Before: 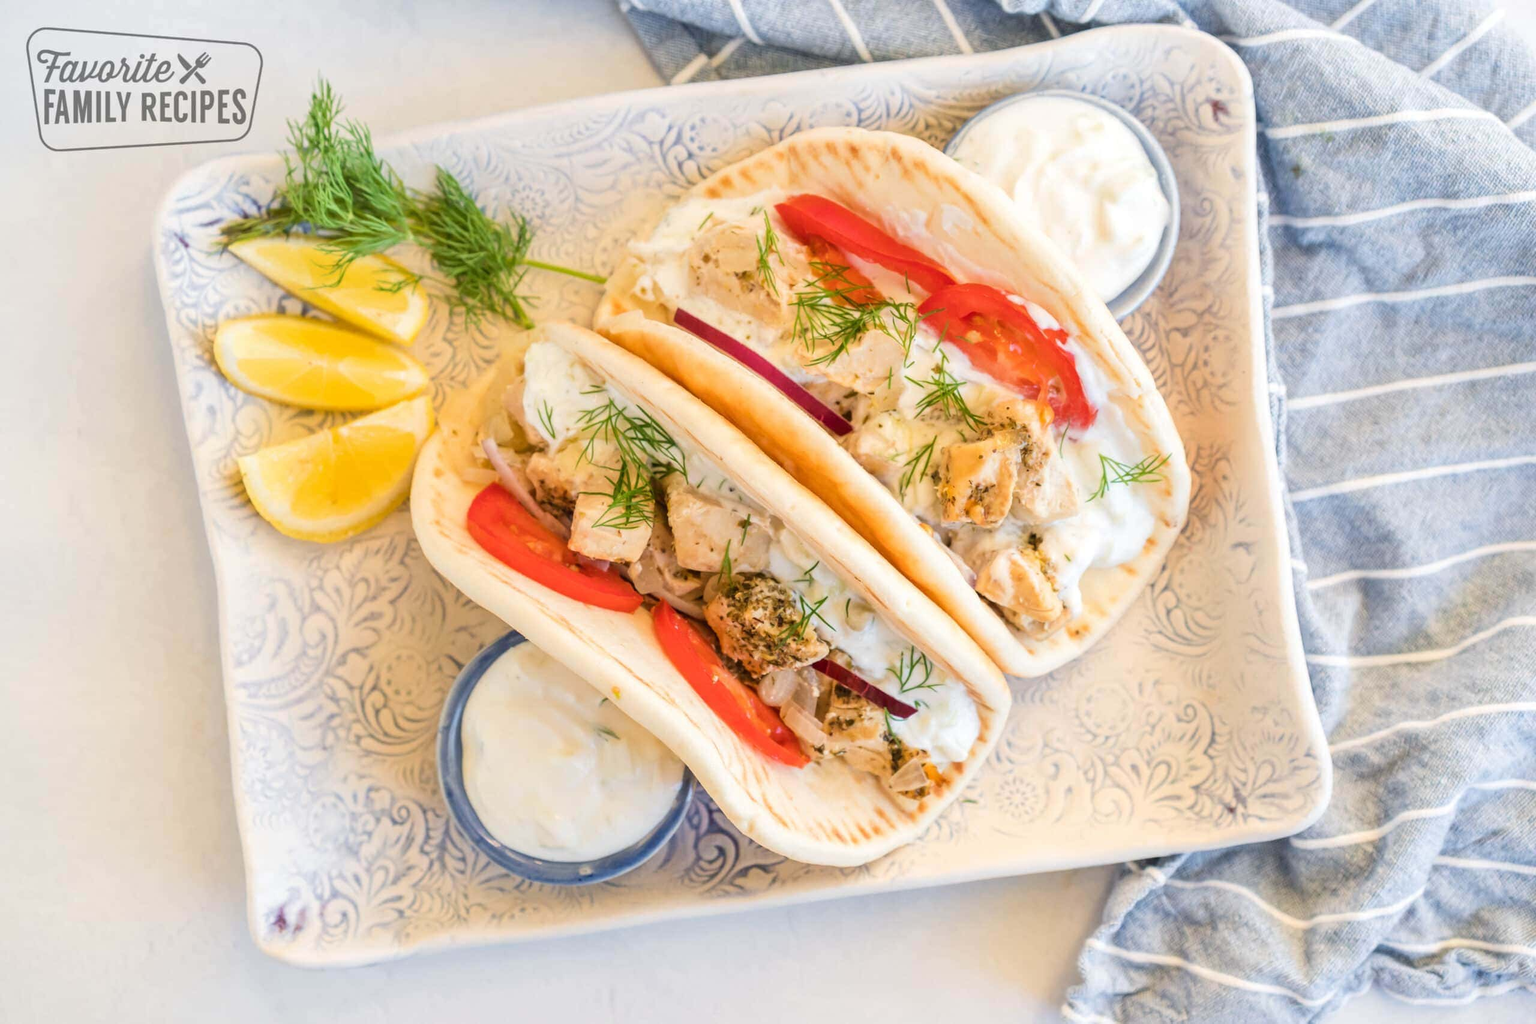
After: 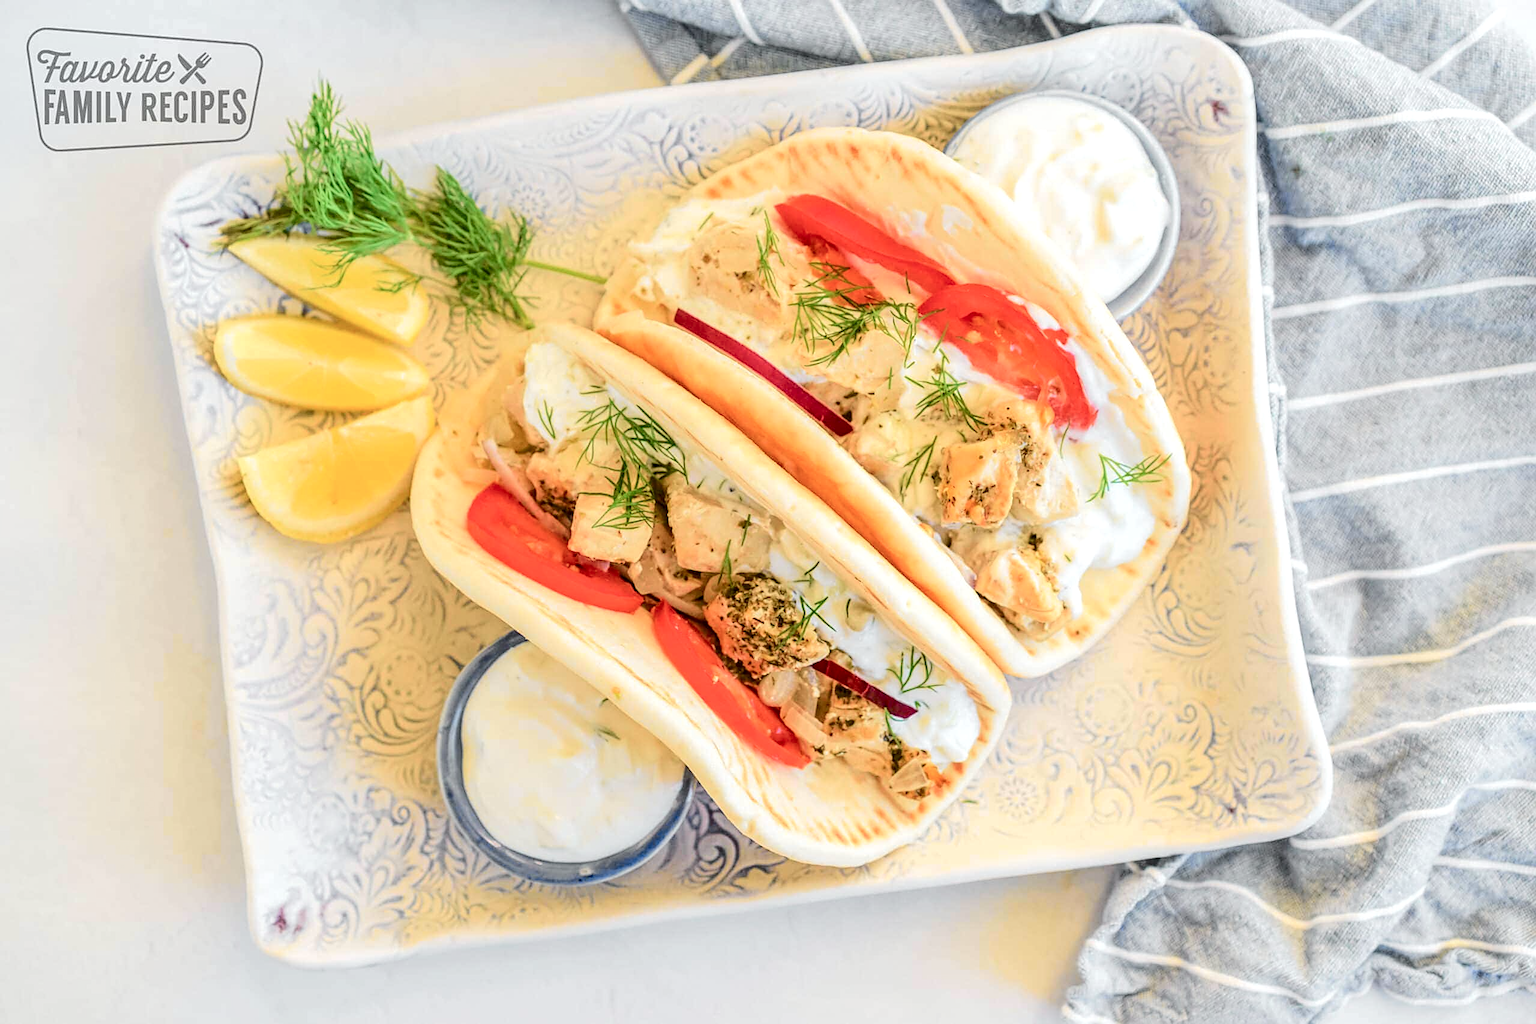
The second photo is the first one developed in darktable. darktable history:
tone curve: curves: ch0 [(0, 0) (0.037, 0.011) (0.131, 0.108) (0.279, 0.279) (0.476, 0.554) (0.617, 0.693) (0.704, 0.77) (0.813, 0.852) (0.916, 0.924) (1, 0.993)]; ch1 [(0, 0) (0.318, 0.278) (0.444, 0.427) (0.493, 0.492) (0.508, 0.502) (0.534, 0.529) (0.562, 0.563) (0.626, 0.662) (0.746, 0.764) (1, 1)]; ch2 [(0, 0) (0.316, 0.292) (0.381, 0.37) (0.423, 0.448) (0.476, 0.492) (0.502, 0.498) (0.522, 0.518) (0.533, 0.532) (0.586, 0.631) (0.634, 0.663) (0.7, 0.7) (0.861, 0.808) (1, 0.951)], color space Lab, independent channels, preserve colors none
local contrast: on, module defaults
sharpen: on, module defaults
